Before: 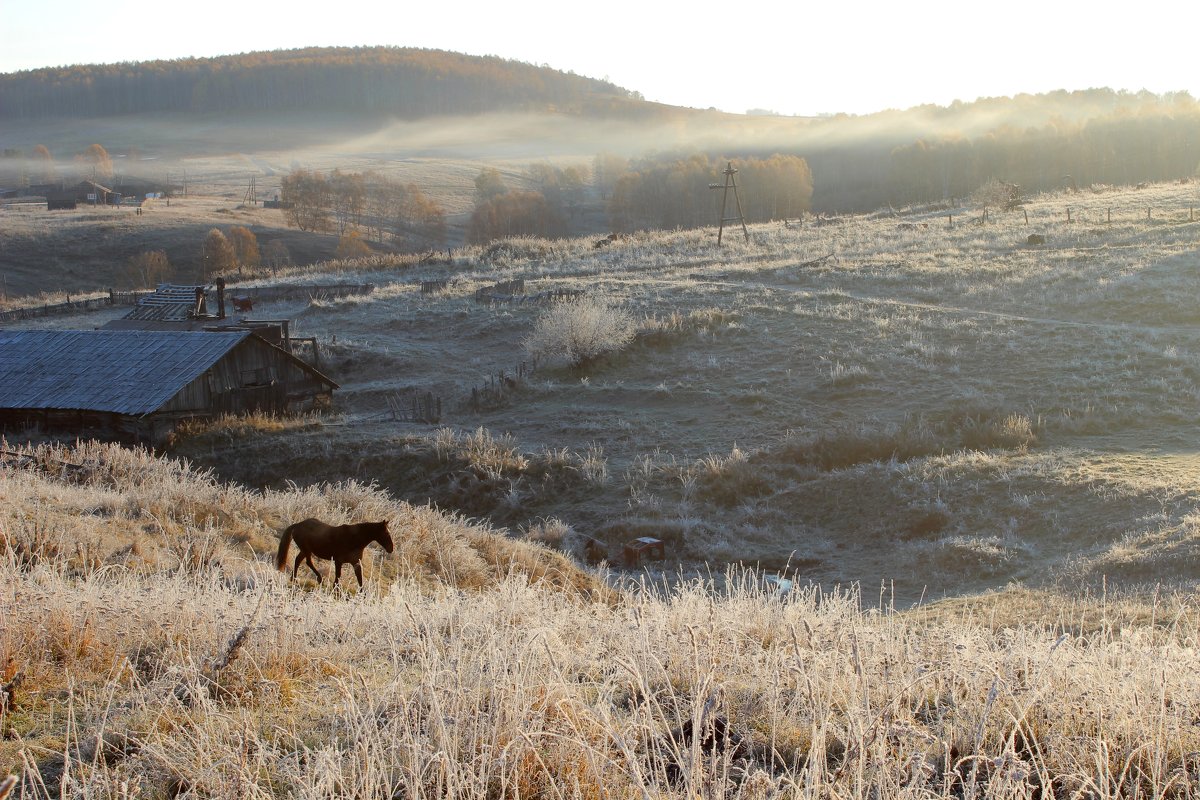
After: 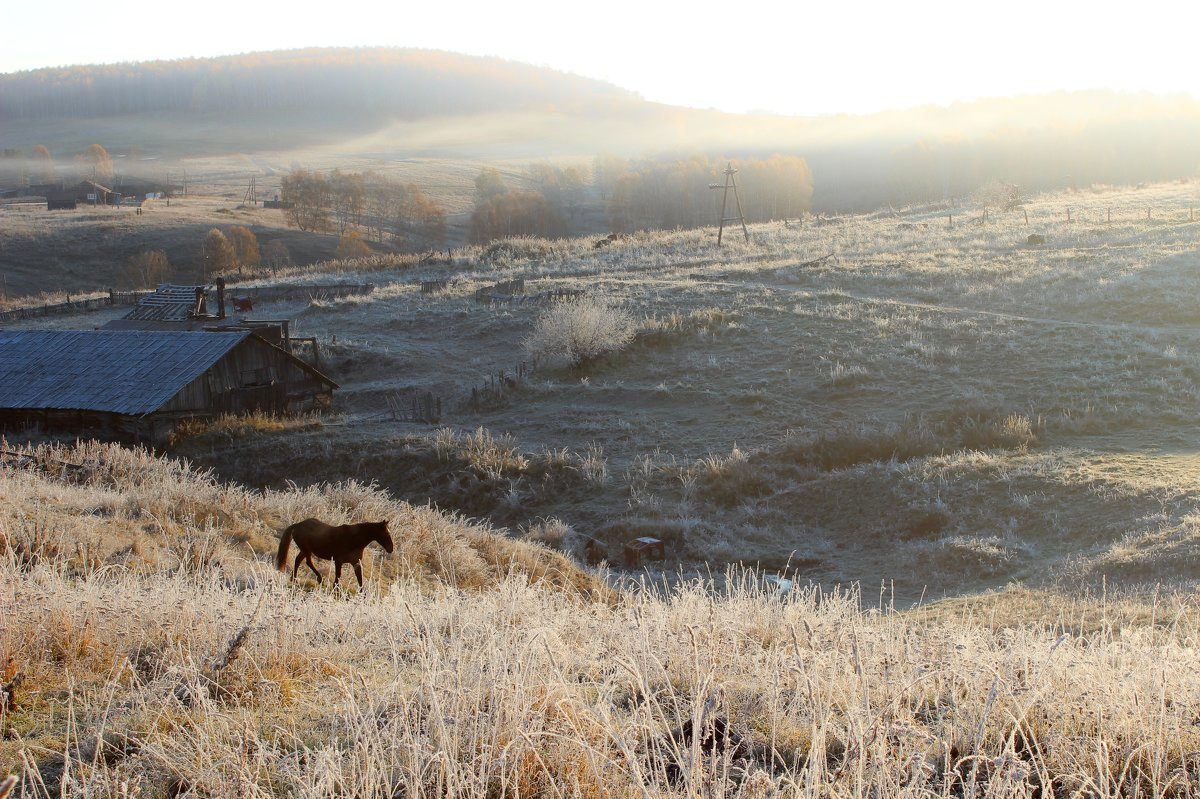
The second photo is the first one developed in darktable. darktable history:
crop: bottom 0.052%
shadows and highlights: shadows -53.71, highlights 87.31, soften with gaussian
